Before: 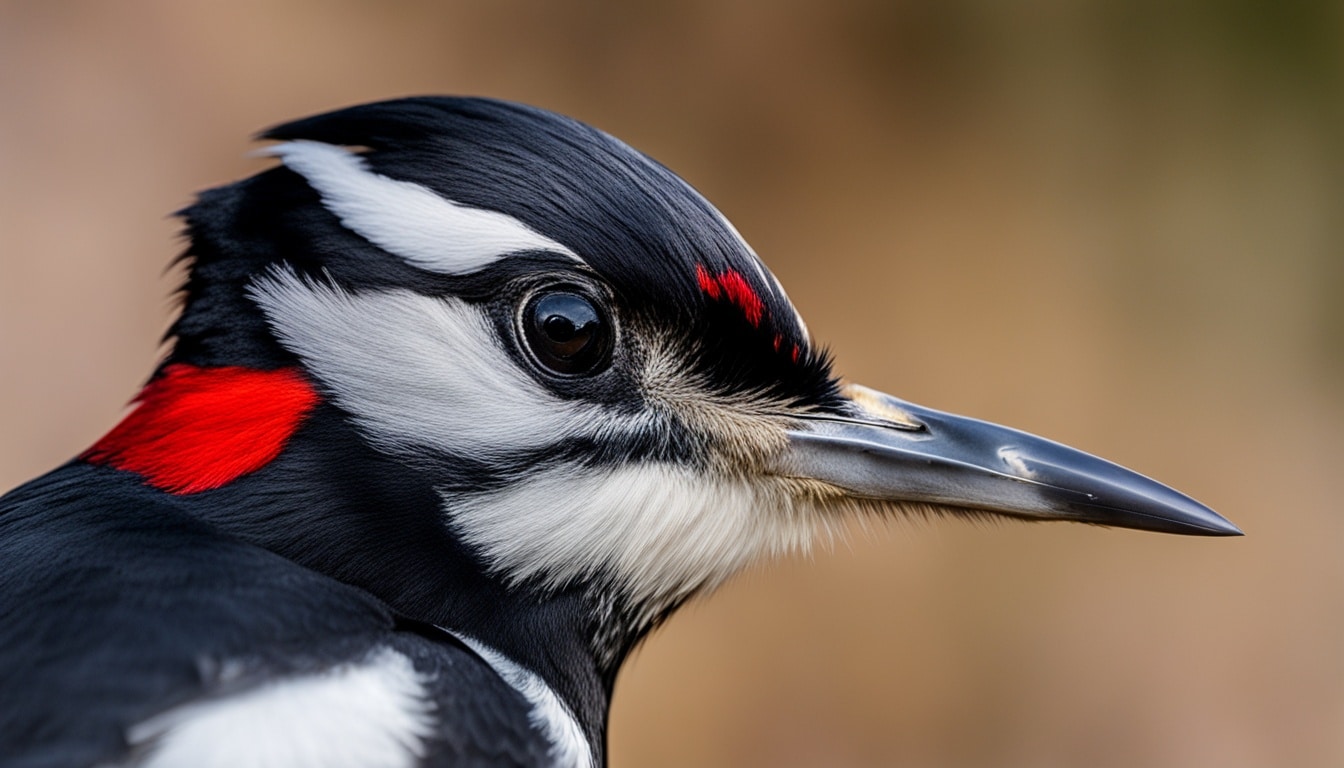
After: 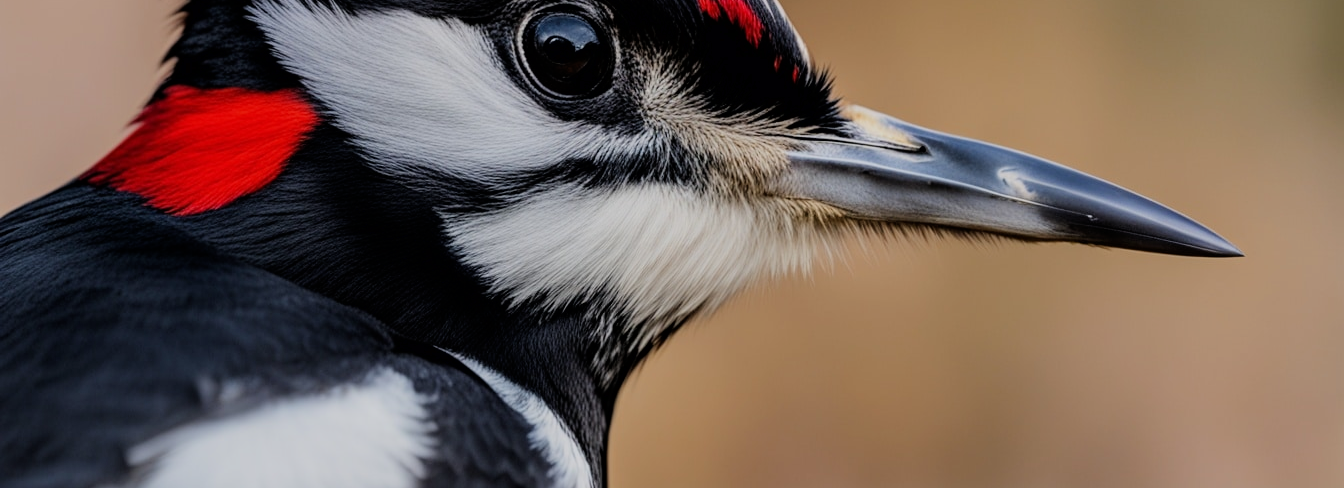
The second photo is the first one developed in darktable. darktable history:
crop and rotate: top 36.435%
filmic rgb: black relative exposure -7.65 EV, white relative exposure 4.56 EV, hardness 3.61, color science v6 (2022)
